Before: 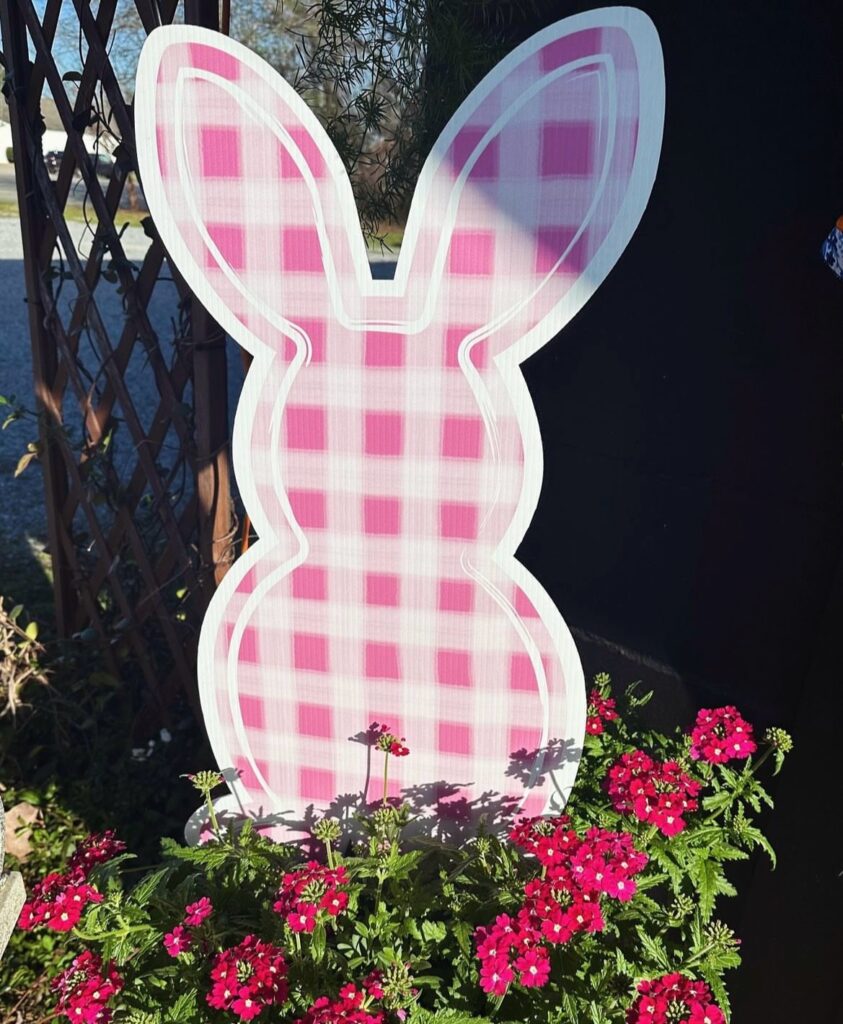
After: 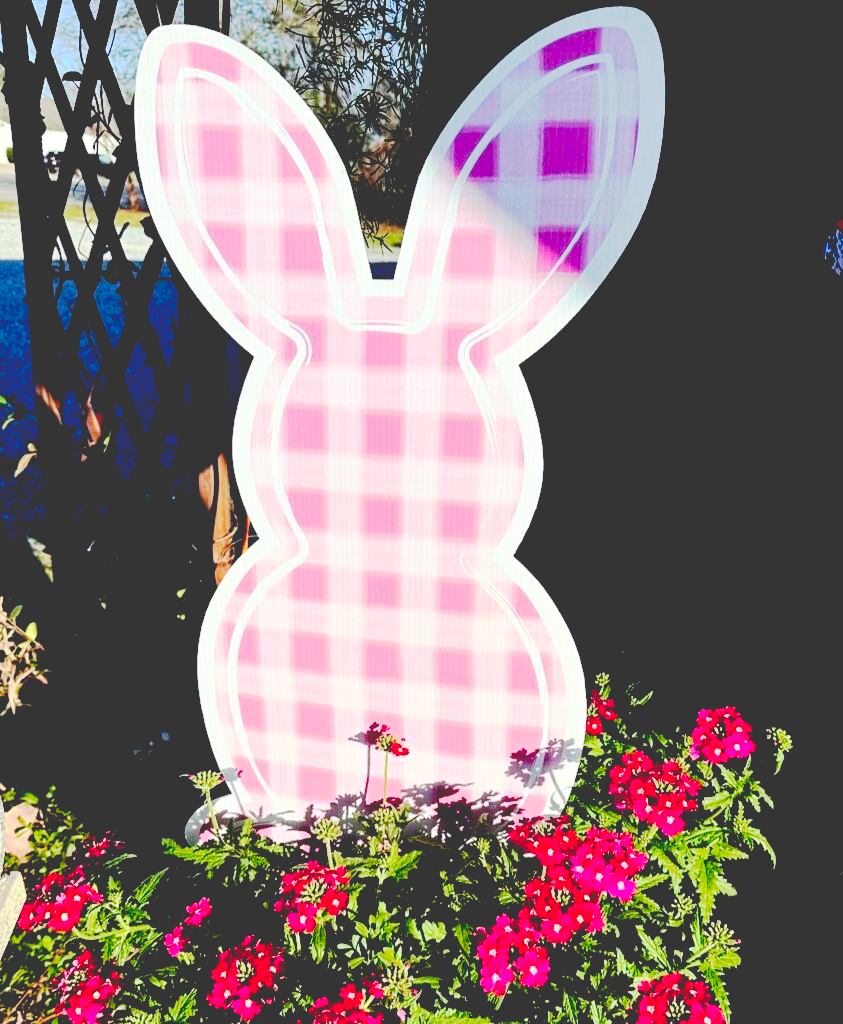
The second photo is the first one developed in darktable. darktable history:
base curve: curves: ch0 [(0.065, 0.026) (0.236, 0.358) (0.53, 0.546) (0.777, 0.841) (0.924, 0.992)], preserve colors none
contrast brightness saturation: contrast 0.198, brightness 0.159, saturation 0.223
